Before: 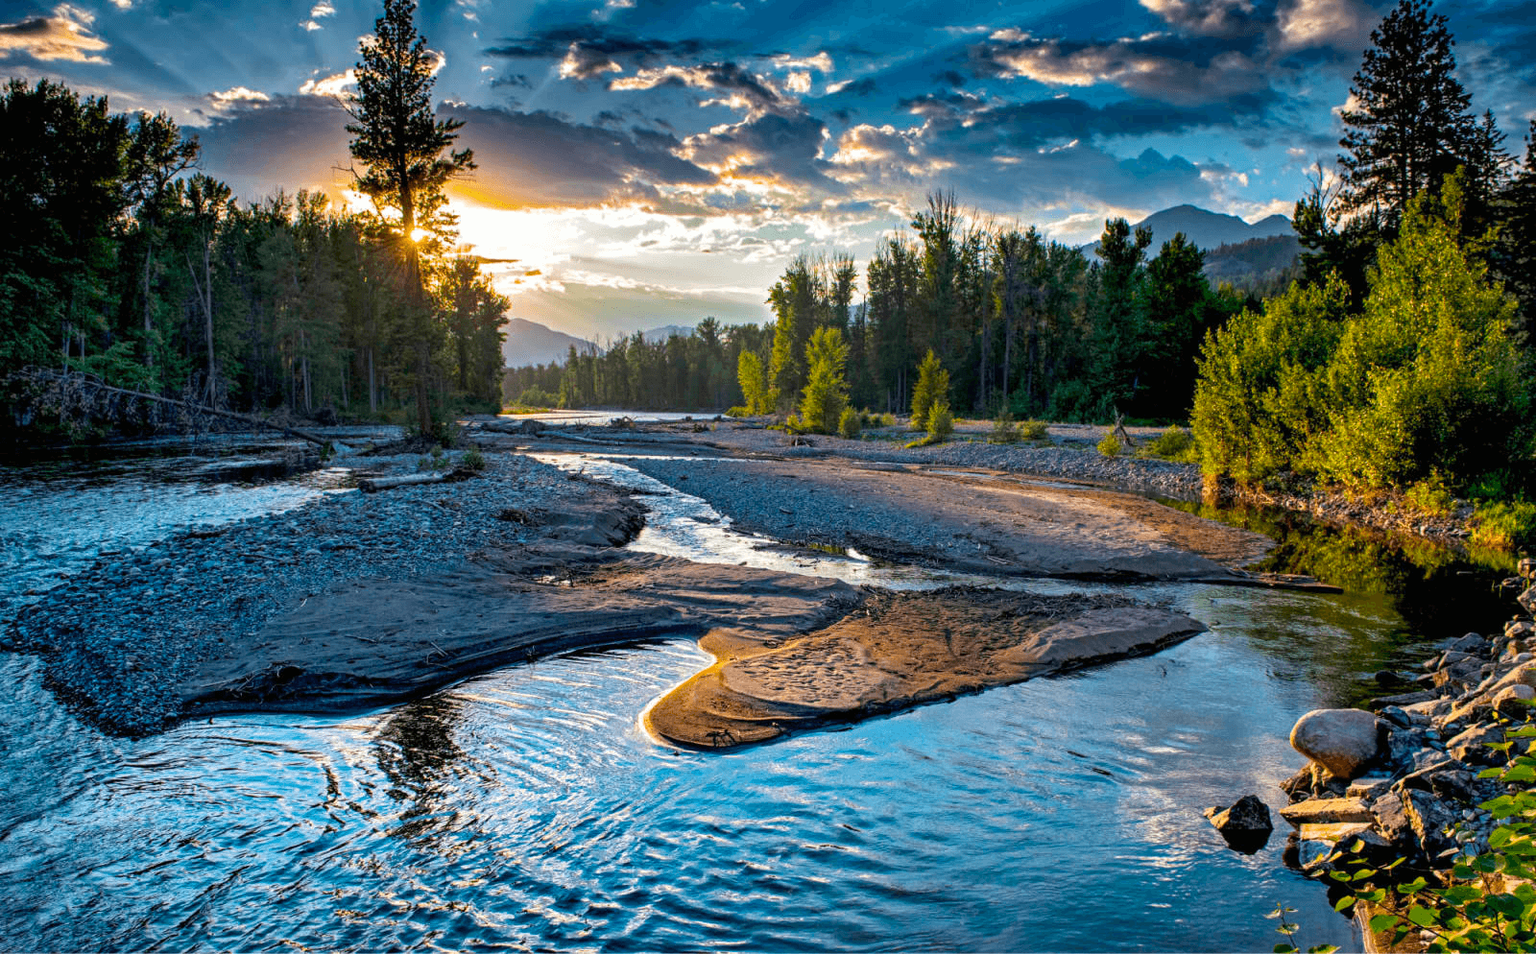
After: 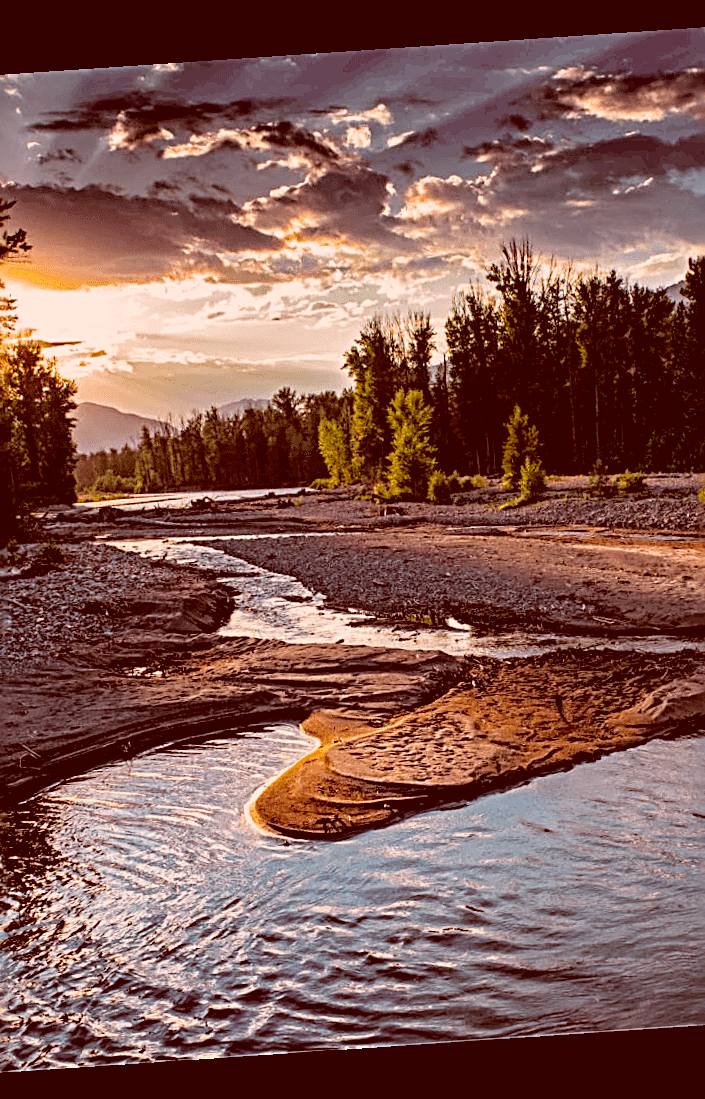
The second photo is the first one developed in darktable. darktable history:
filmic rgb: black relative exposure -3.92 EV, white relative exposure 3.14 EV, hardness 2.87
crop: left 28.583%, right 29.231%
color correction: highlights a* 9.03, highlights b* 8.71, shadows a* 40, shadows b* 40, saturation 0.8
sharpen: radius 2.817, amount 0.715
rotate and perspective: rotation -4.2°, shear 0.006, automatic cropping off
